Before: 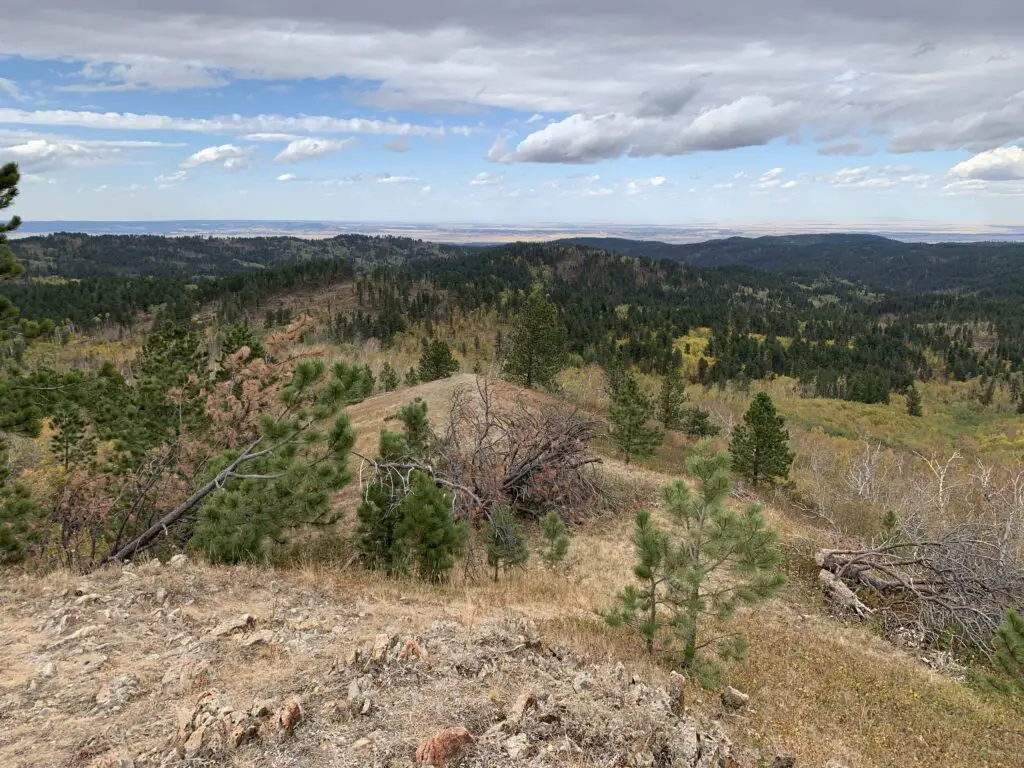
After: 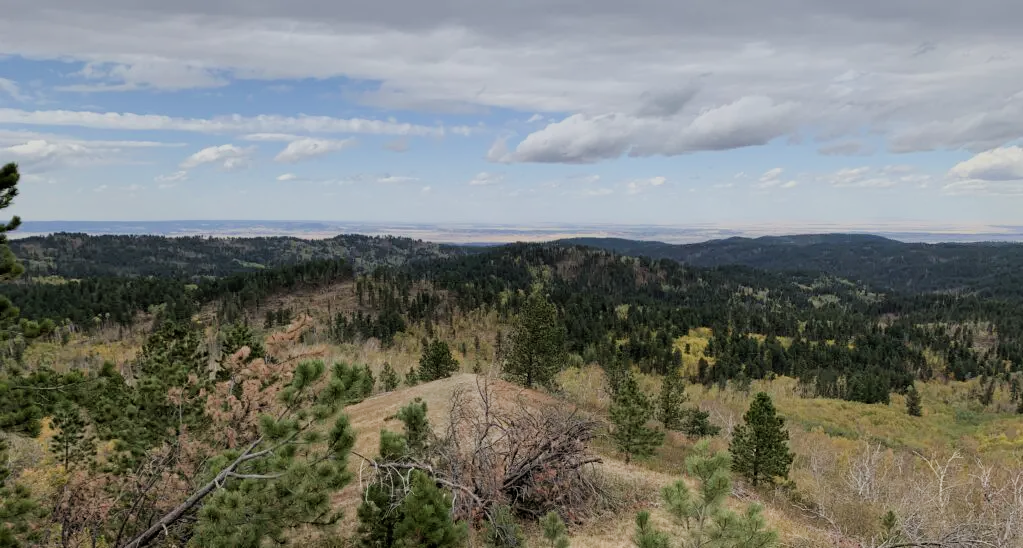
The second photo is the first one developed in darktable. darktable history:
crop: bottom 28.576%
filmic rgb: black relative exposure -7.65 EV, white relative exposure 4.56 EV, hardness 3.61, contrast 1.05
